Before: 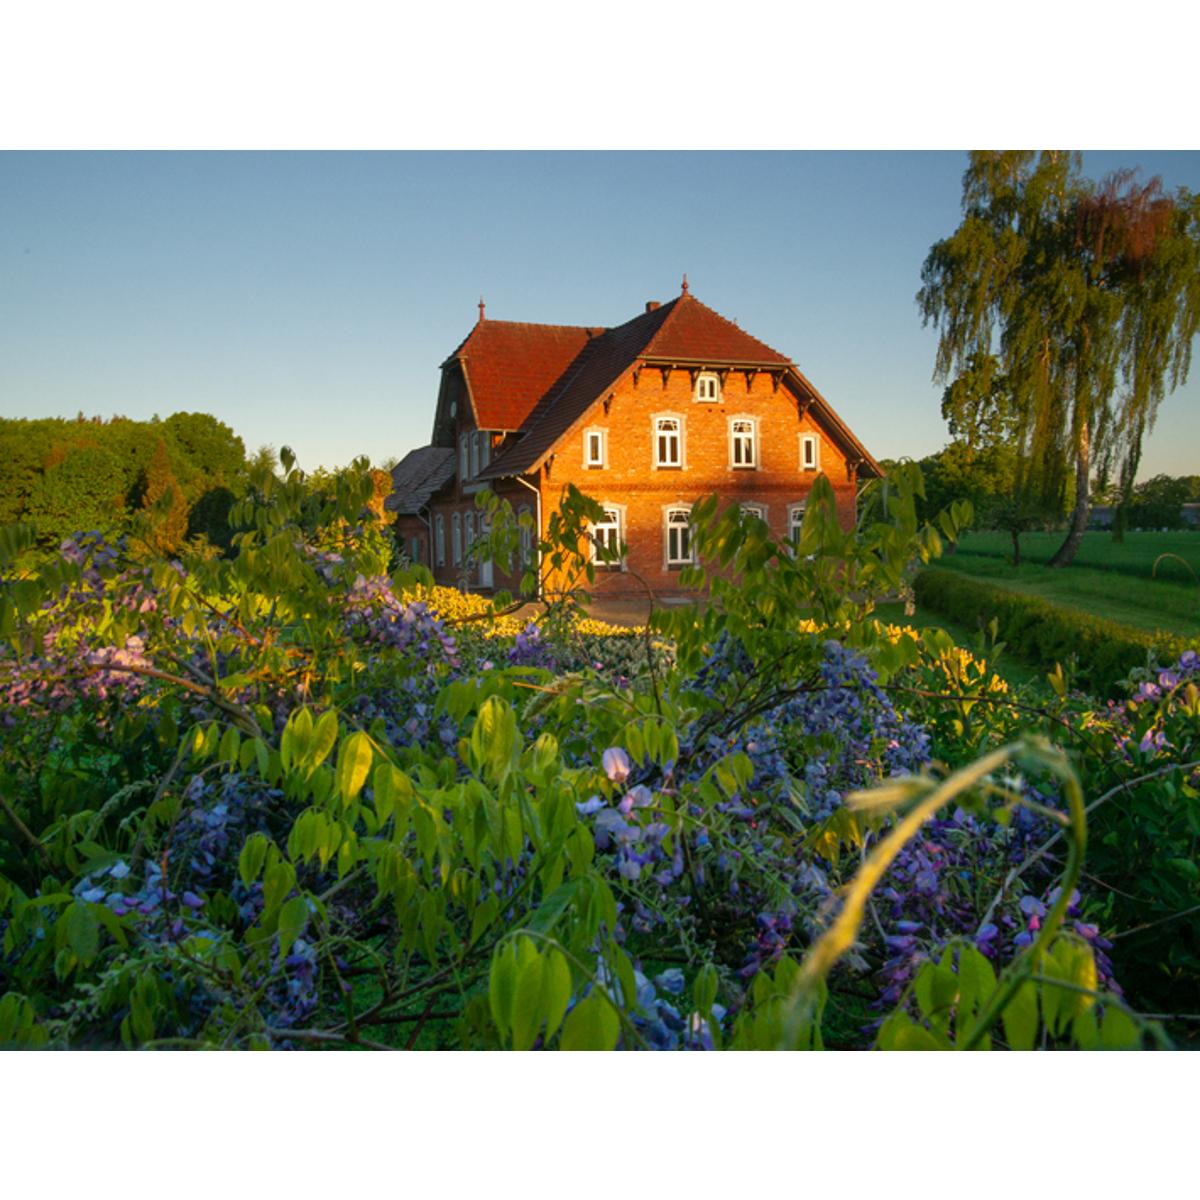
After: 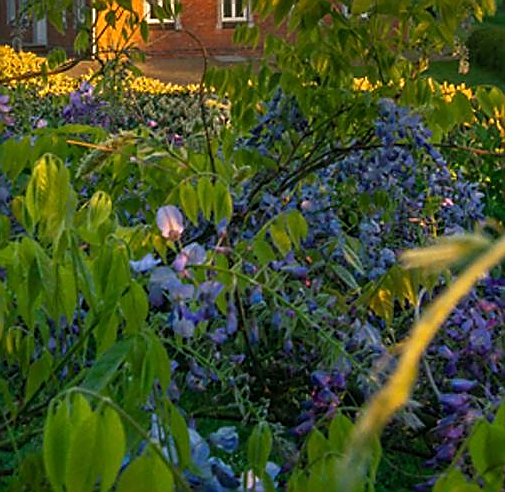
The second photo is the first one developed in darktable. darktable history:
sharpen: radius 1.4, amount 1.25, threshold 0.7
crop: left 37.221%, top 45.169%, right 20.63%, bottom 13.777%
